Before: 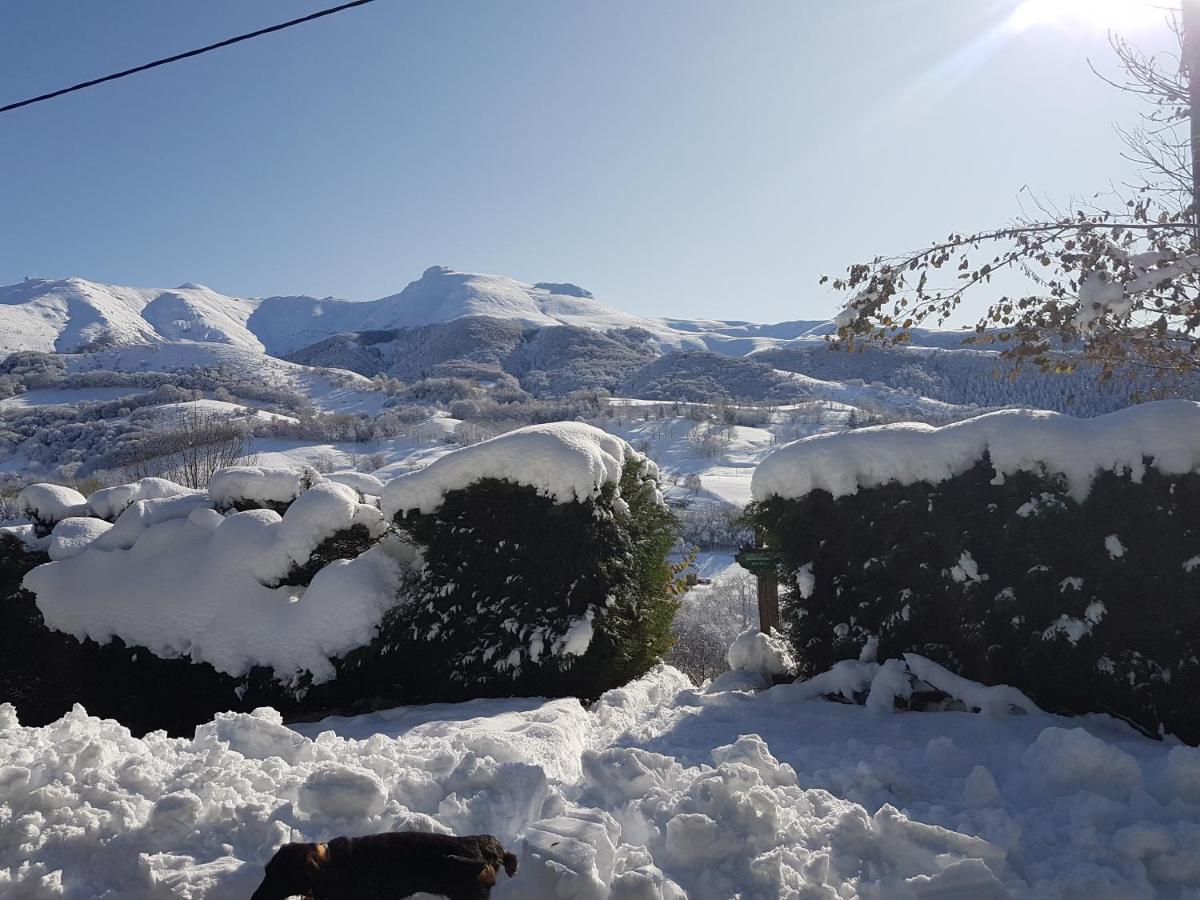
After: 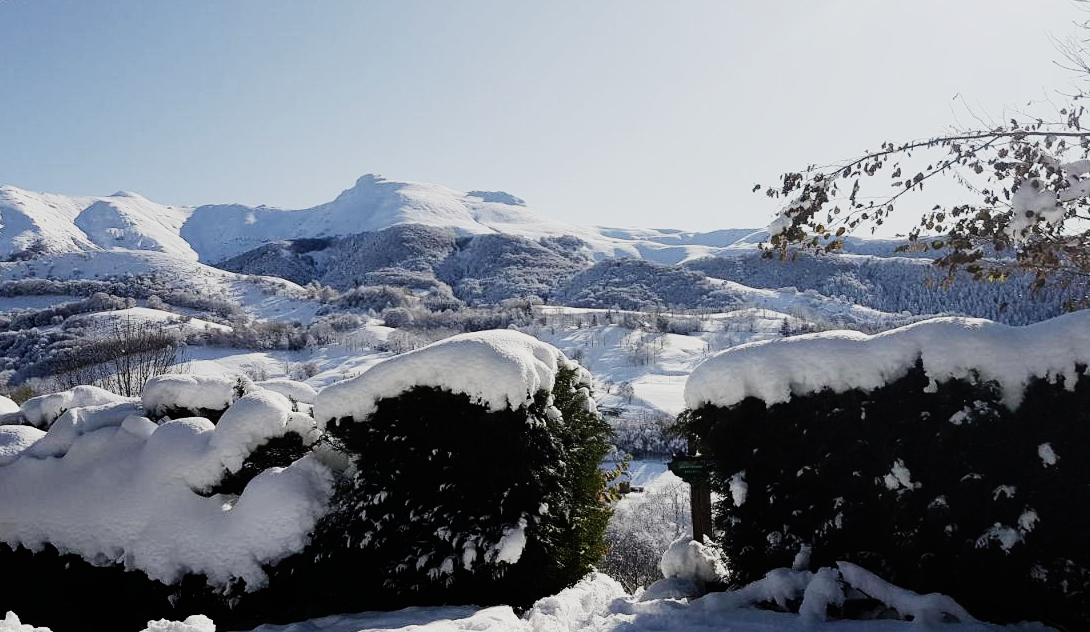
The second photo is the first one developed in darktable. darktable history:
sigmoid: skew -0.2, preserve hue 0%, red attenuation 0.1, red rotation 0.035, green attenuation 0.1, green rotation -0.017, blue attenuation 0.15, blue rotation -0.052, base primaries Rec2020
tone equalizer: -8 EV -0.75 EV, -7 EV -0.7 EV, -6 EV -0.6 EV, -5 EV -0.4 EV, -3 EV 0.4 EV, -2 EV 0.6 EV, -1 EV 0.7 EV, +0 EV 0.75 EV, edges refinement/feathering 500, mask exposure compensation -1.57 EV, preserve details no
crop: left 5.596%, top 10.314%, right 3.534%, bottom 19.395%
